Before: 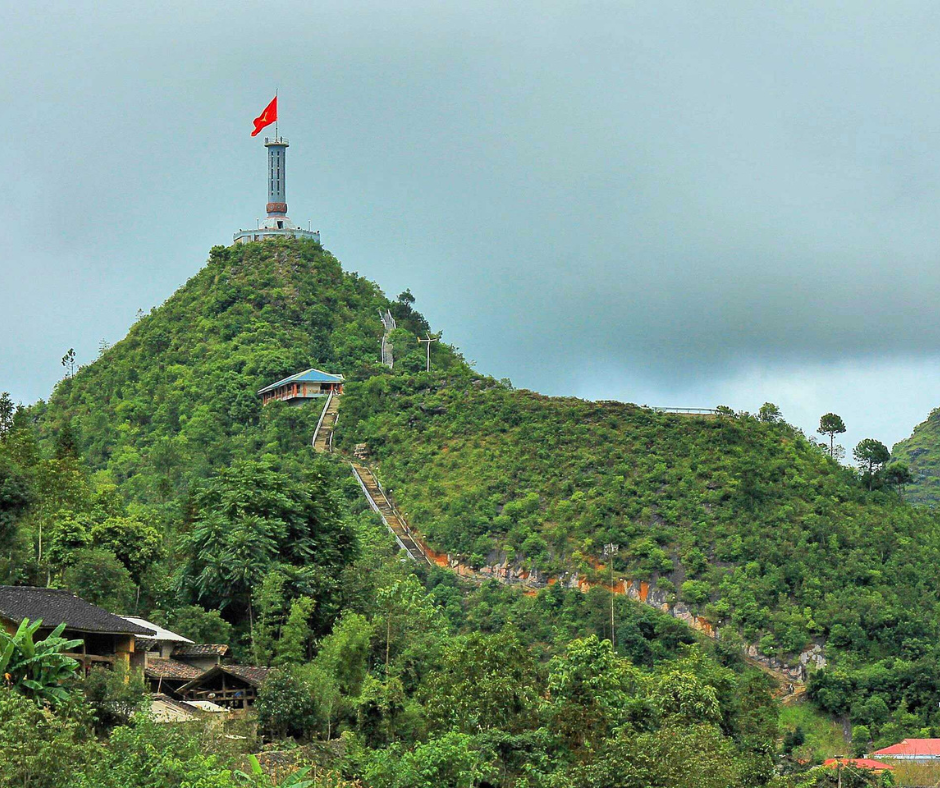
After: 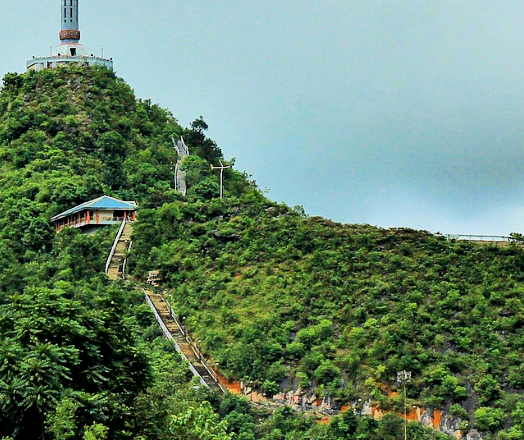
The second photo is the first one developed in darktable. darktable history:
vibrance: on, module defaults
tone equalizer: on, module defaults
crop and rotate: left 22.13%, top 22.054%, right 22.026%, bottom 22.102%
contrast brightness saturation: contrast 0.15, brightness -0.01, saturation 0.1
filmic rgb: black relative exposure -5 EV, white relative exposure 3.5 EV, hardness 3.19, contrast 1.4, highlights saturation mix -30%
